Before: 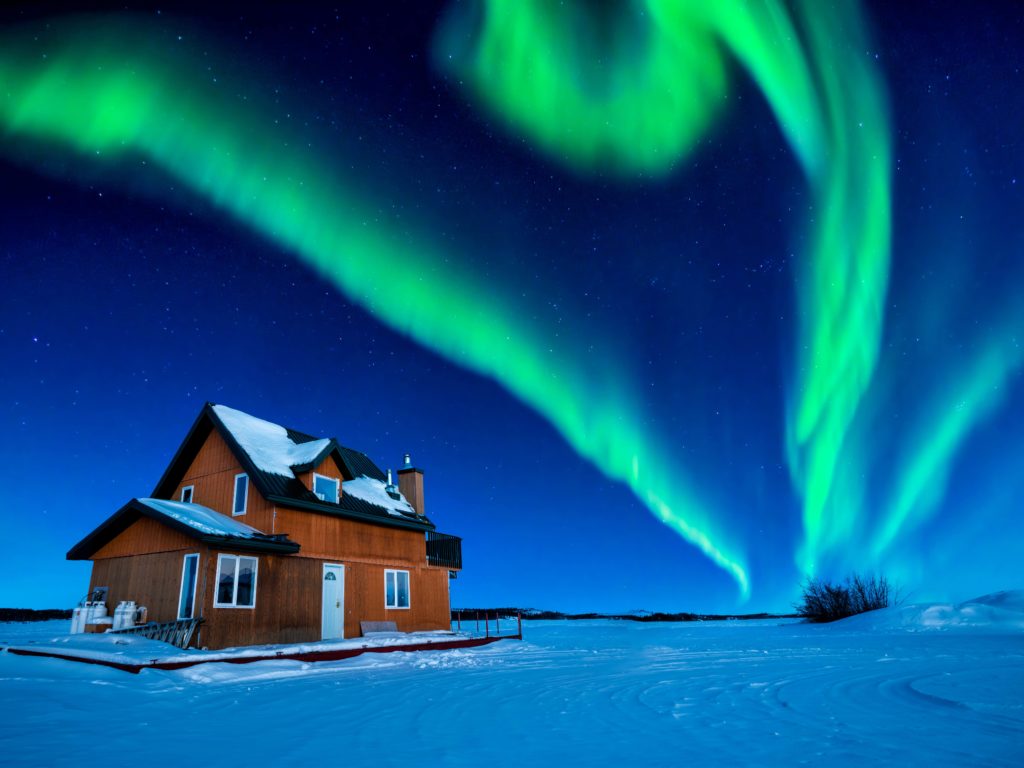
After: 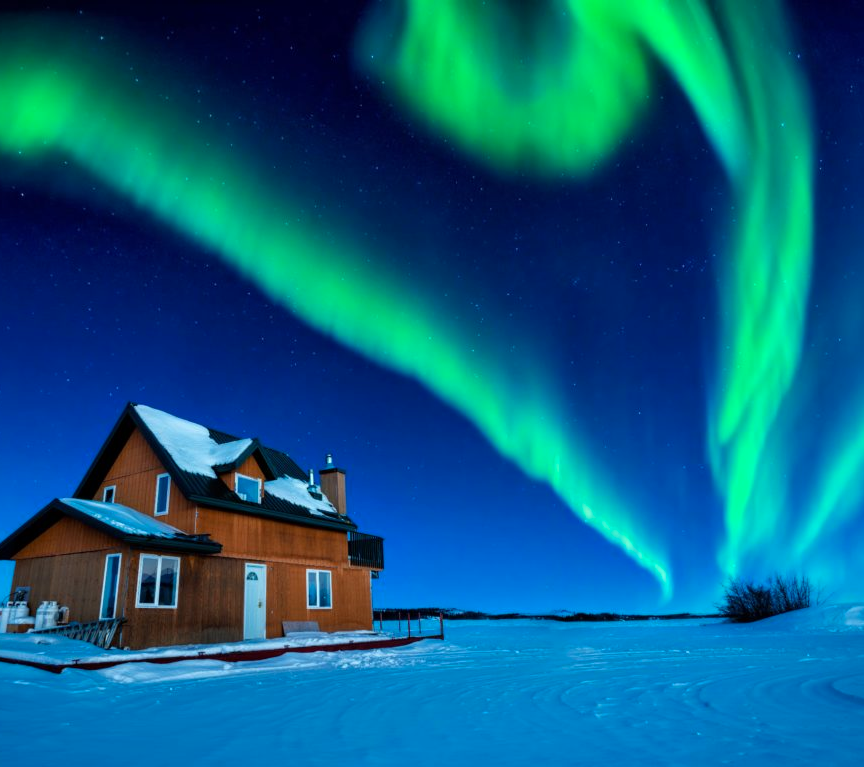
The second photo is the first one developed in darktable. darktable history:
color correction: highlights a* -6.63, highlights b* 0.627
crop: left 7.695%, right 7.868%
